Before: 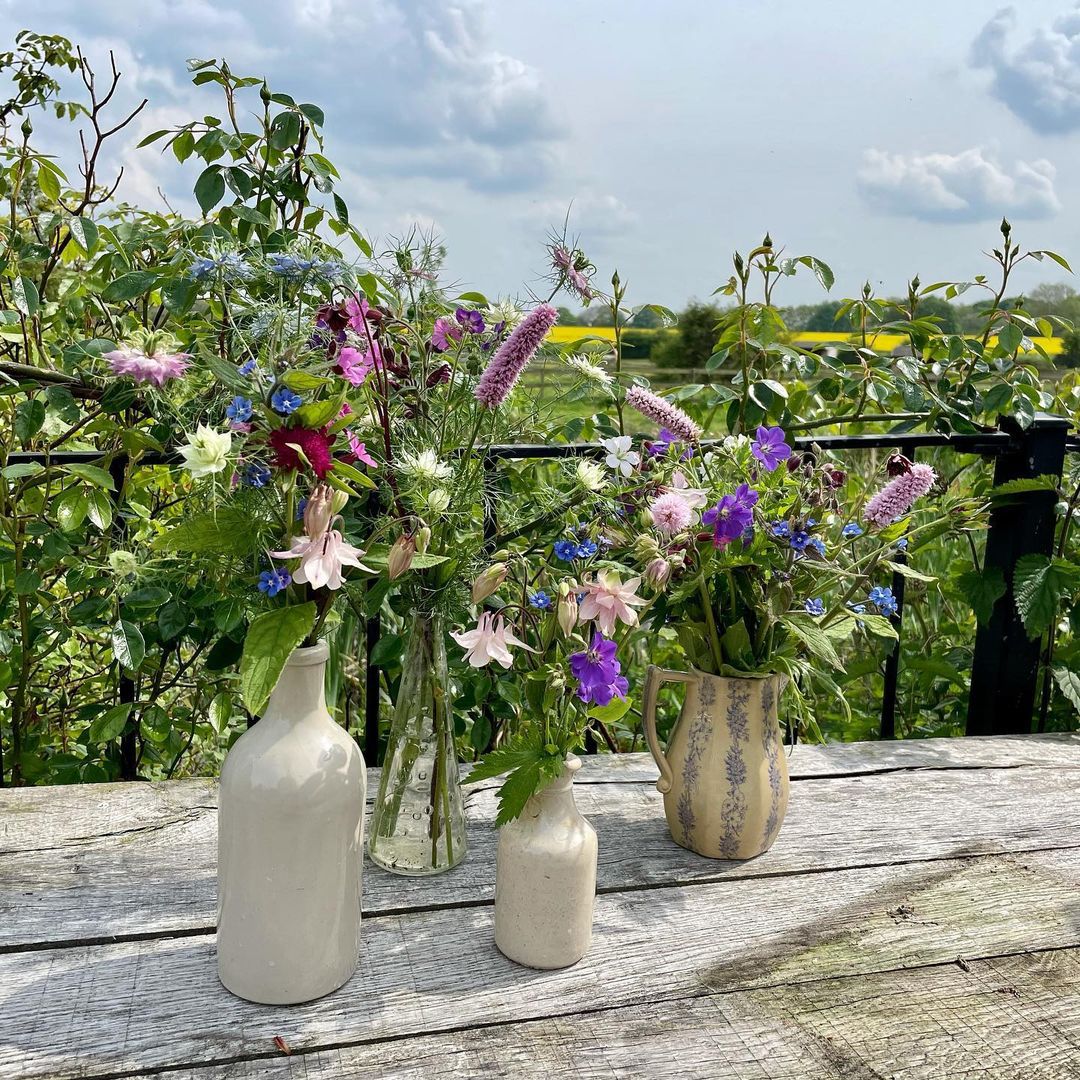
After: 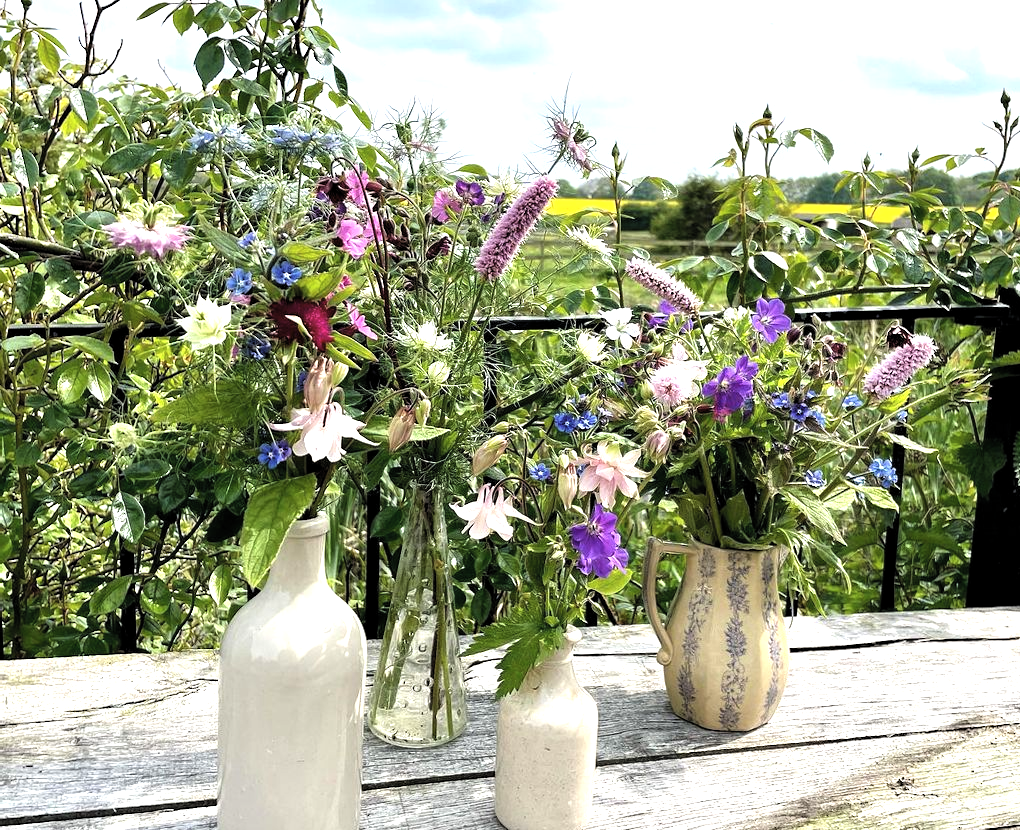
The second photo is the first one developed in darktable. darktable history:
contrast brightness saturation: contrast -0.091, saturation -0.1
crop and rotate: angle 0.04°, top 11.841%, right 5.423%, bottom 11.199%
levels: black 0.084%, levels [0.055, 0.477, 0.9]
tone equalizer: -8 EV -0.715 EV, -7 EV -0.67 EV, -6 EV -0.612 EV, -5 EV -0.369 EV, -3 EV 0.385 EV, -2 EV 0.6 EV, -1 EV 0.695 EV, +0 EV 0.776 EV
